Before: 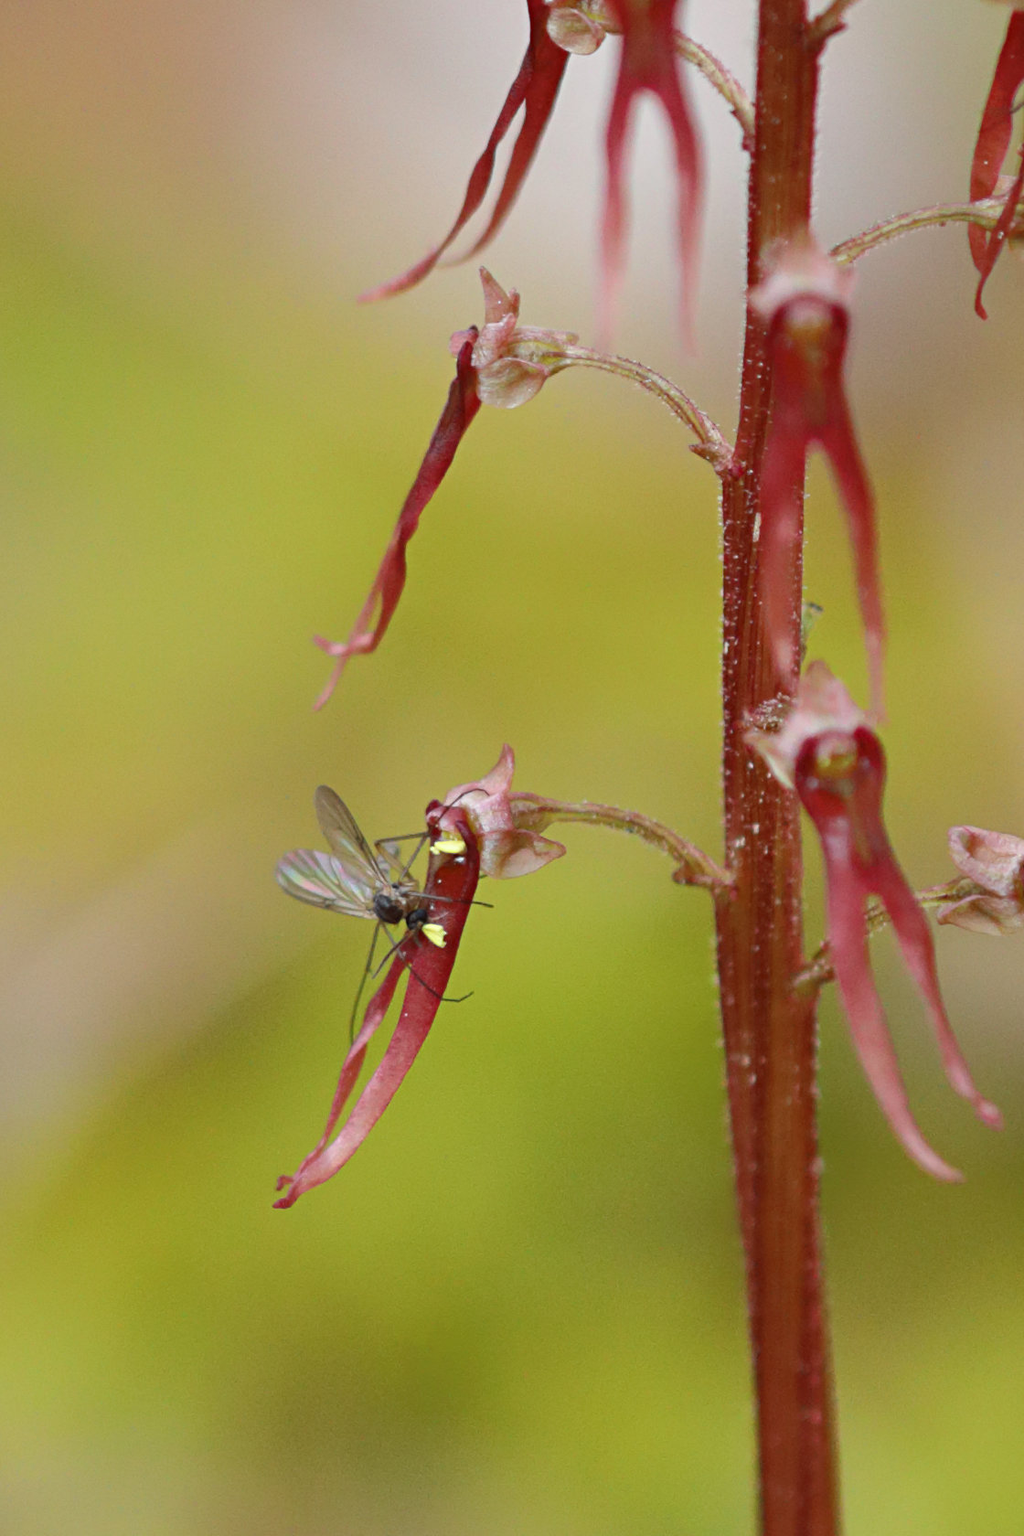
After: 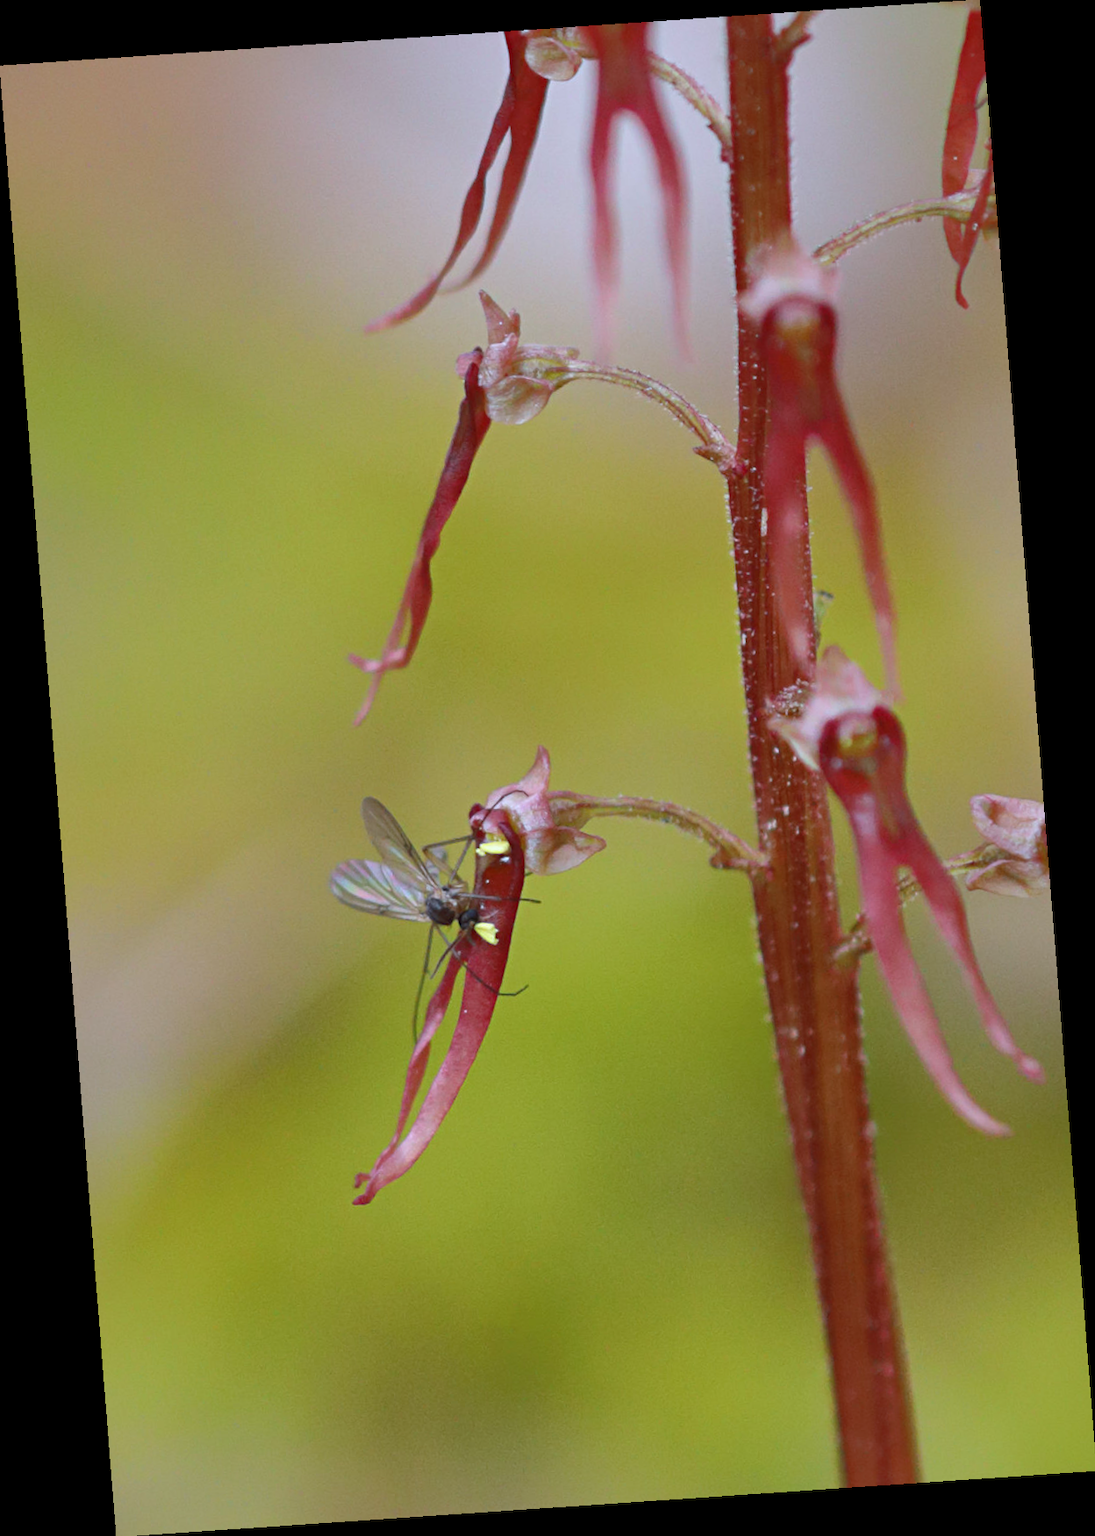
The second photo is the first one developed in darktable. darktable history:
white balance: red 0.967, blue 1.119, emerald 0.756
rotate and perspective: rotation -4.2°, shear 0.006, automatic cropping off
shadows and highlights: on, module defaults
